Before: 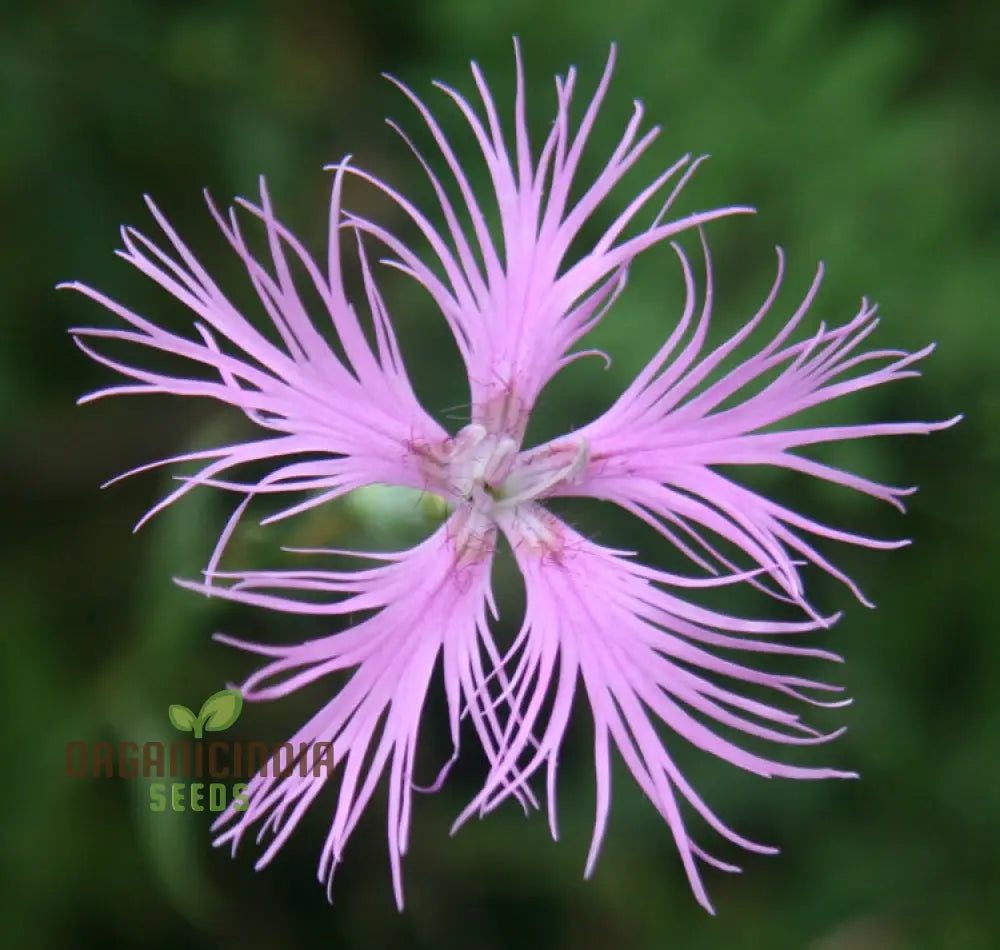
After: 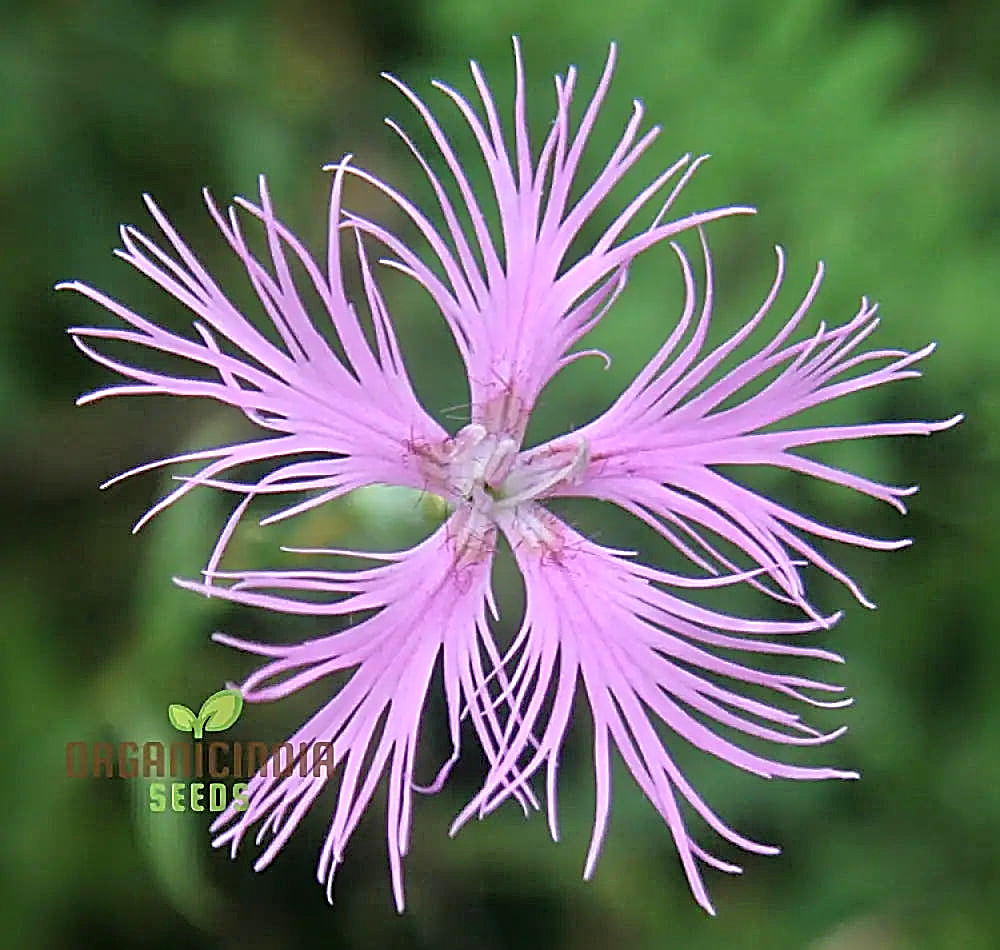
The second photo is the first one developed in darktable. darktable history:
sharpen: amount 1.861
tone equalizer: -7 EV 0.15 EV, -6 EV 0.6 EV, -5 EV 1.15 EV, -4 EV 1.33 EV, -3 EV 1.15 EV, -2 EV 0.6 EV, -1 EV 0.15 EV, mask exposure compensation -0.5 EV
